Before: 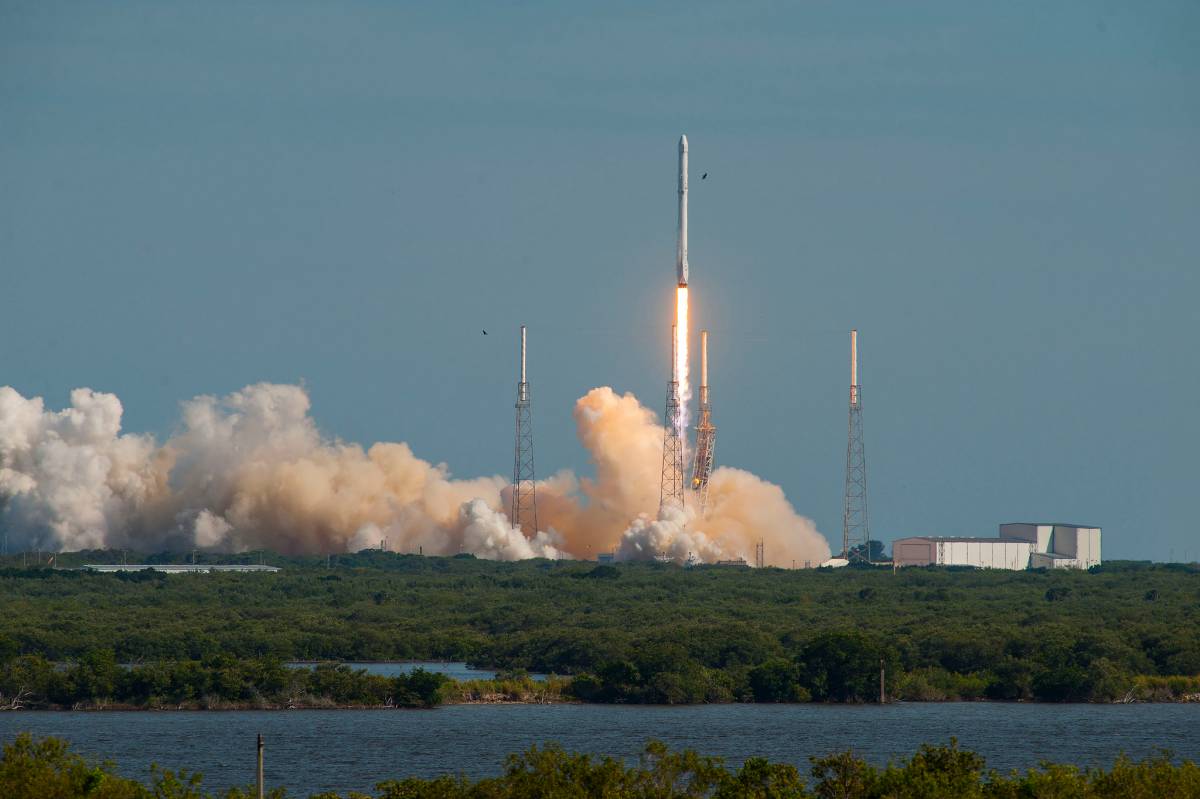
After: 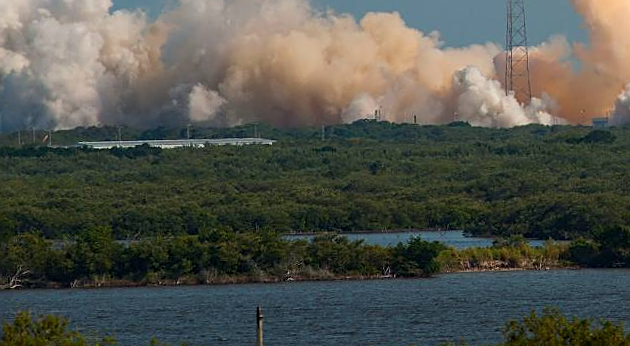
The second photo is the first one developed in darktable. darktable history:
rotate and perspective: rotation -1.42°, crop left 0.016, crop right 0.984, crop top 0.035, crop bottom 0.965
crop and rotate: top 54.778%, right 46.61%, bottom 0.159%
sharpen: on, module defaults
tone equalizer: on, module defaults
